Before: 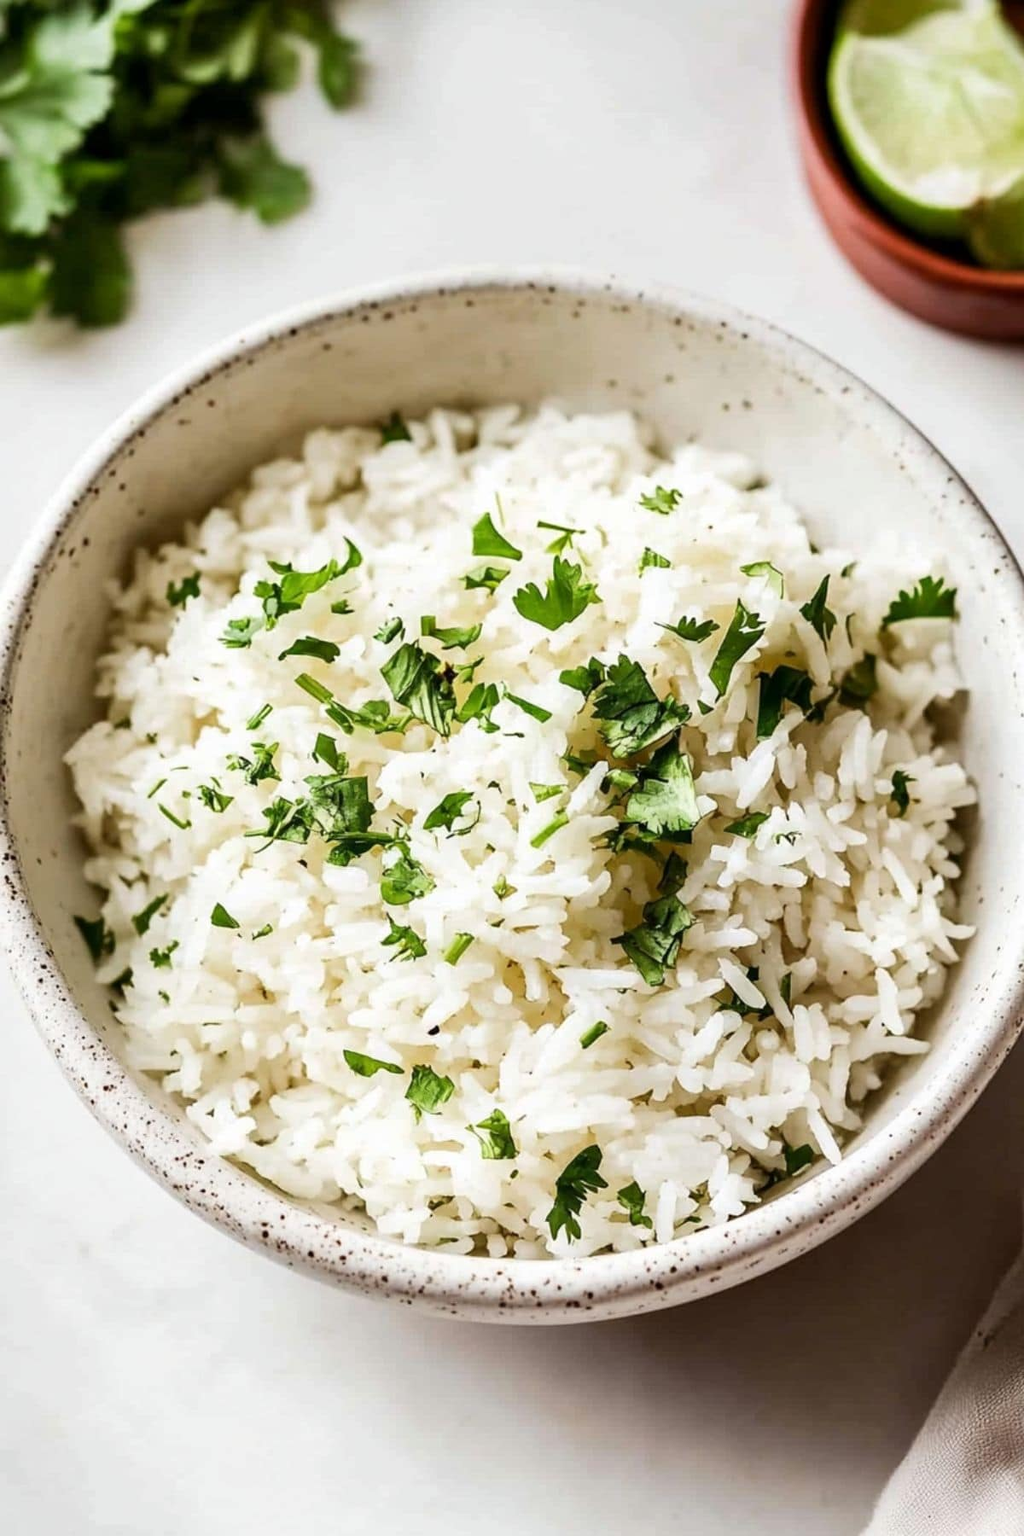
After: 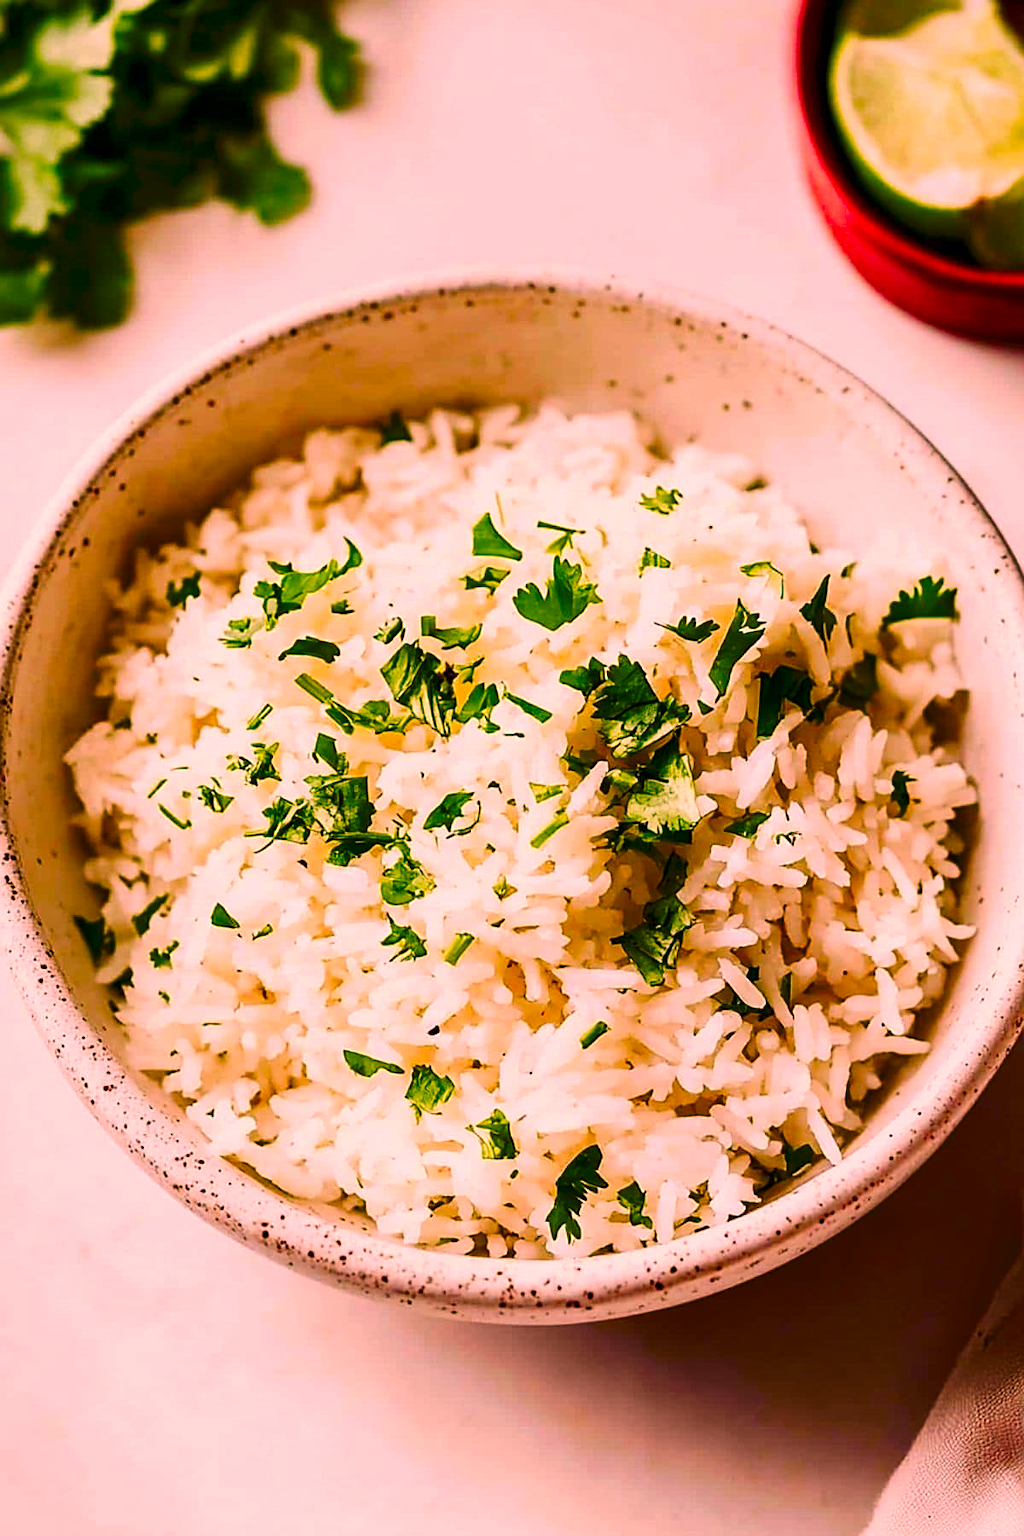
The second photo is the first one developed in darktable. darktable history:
tone curve: curves: ch0 [(0, 0) (0.003, 0.005) (0.011, 0.021) (0.025, 0.042) (0.044, 0.065) (0.069, 0.074) (0.1, 0.092) (0.136, 0.123) (0.177, 0.159) (0.224, 0.2) (0.277, 0.252) (0.335, 0.32) (0.399, 0.392) (0.468, 0.468) (0.543, 0.549) (0.623, 0.638) (0.709, 0.721) (0.801, 0.812) (0.898, 0.896) (1, 1)], preserve colors none
color balance rgb: highlights gain › chroma 8.063%, highlights gain › hue 82.57°, perceptual saturation grading › global saturation 43.802%, perceptual saturation grading › highlights -50.174%, perceptual saturation grading › shadows 31.125%
color correction: highlights a* 19.3, highlights b* -11.97, saturation 1.66
sharpen: on, module defaults
contrast brightness saturation: brightness -0.097
